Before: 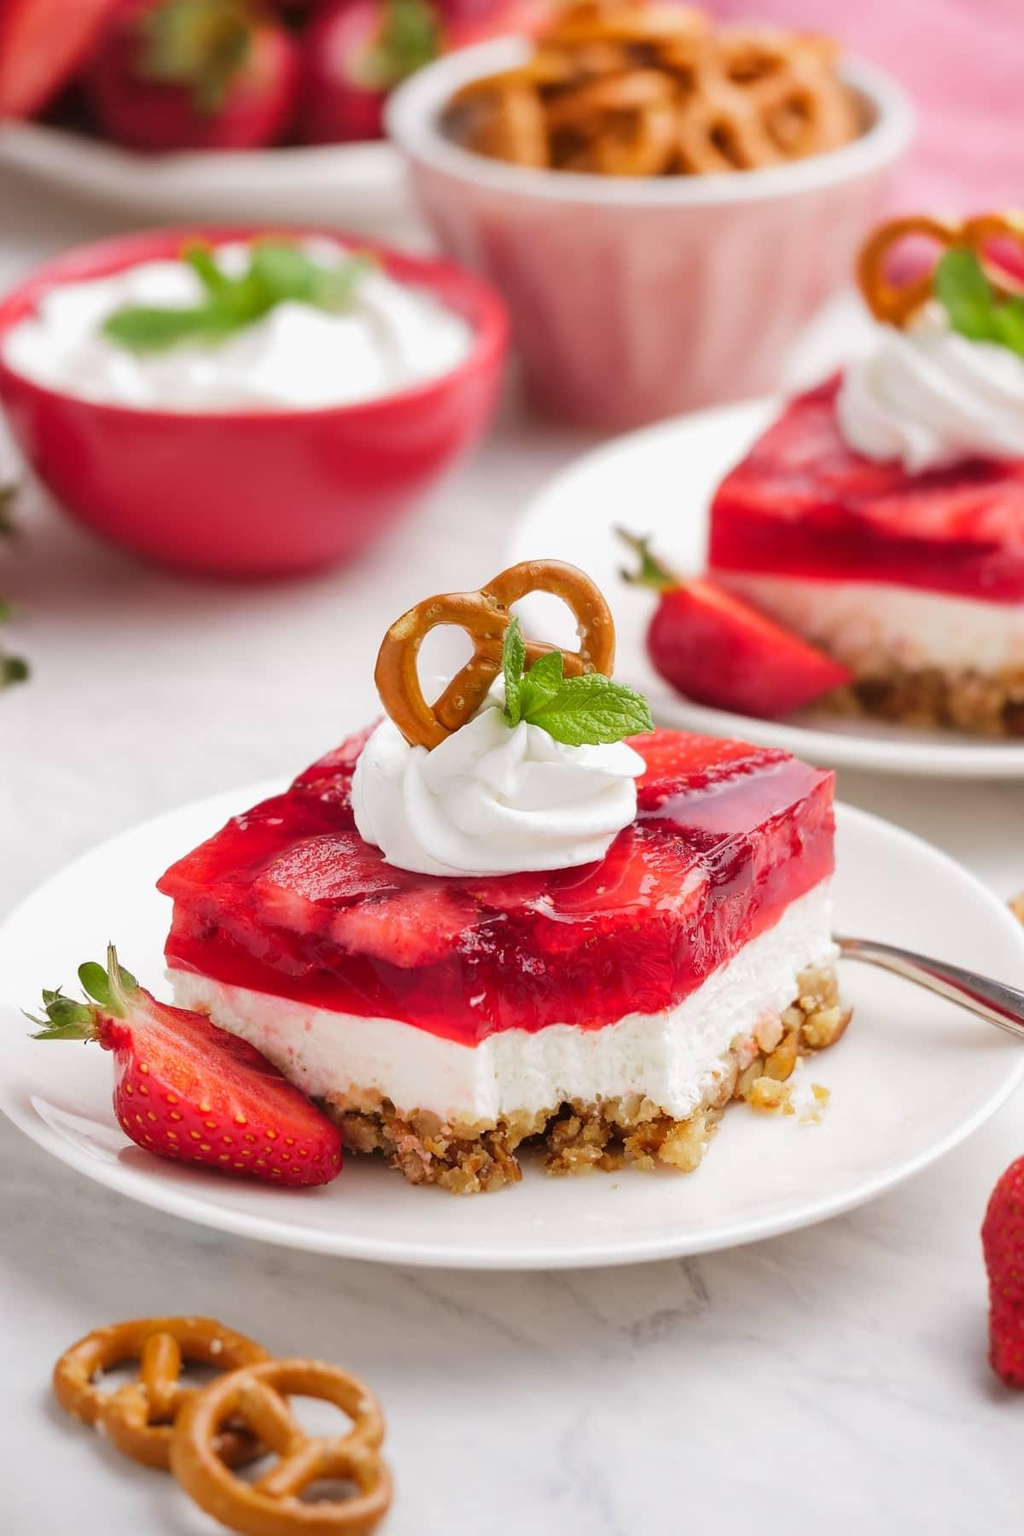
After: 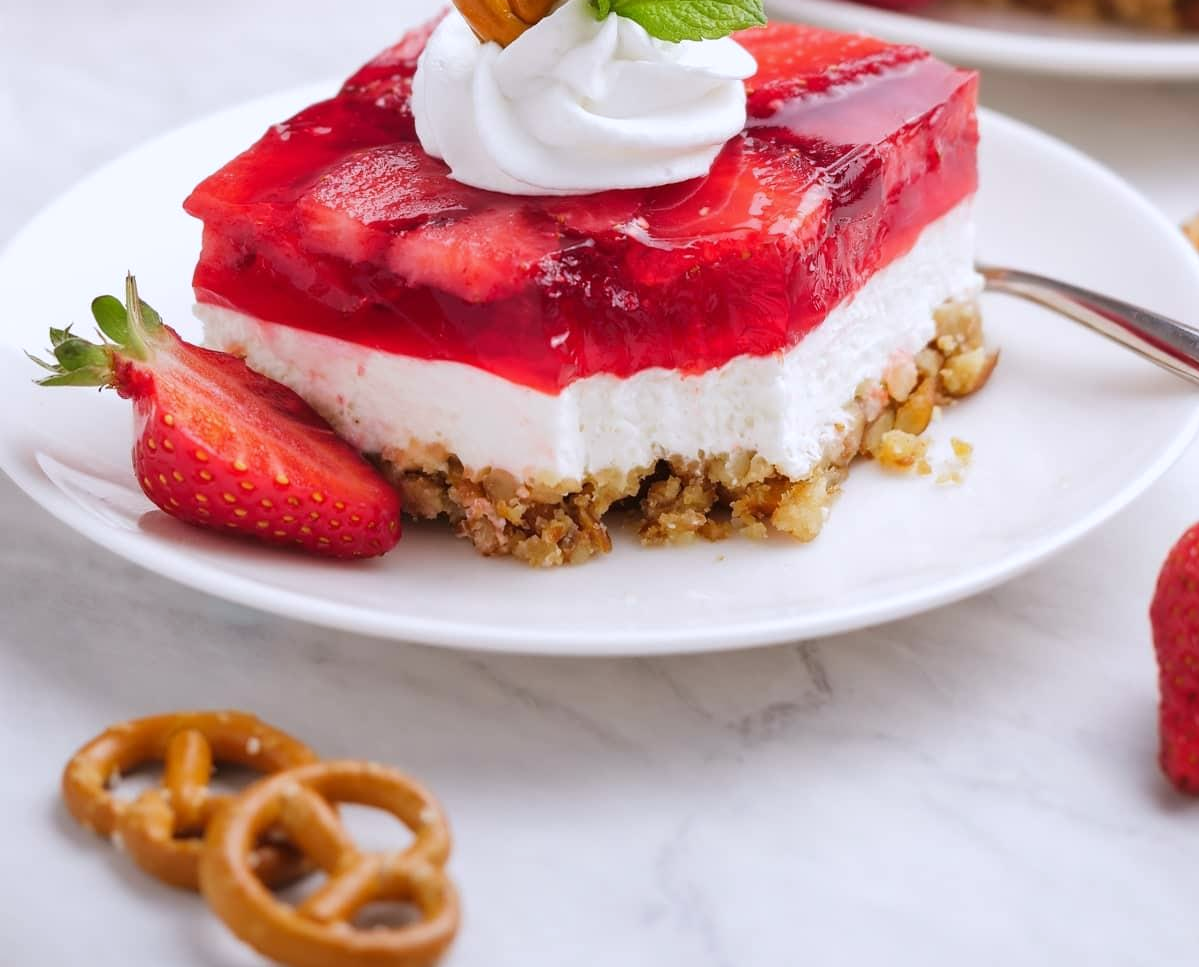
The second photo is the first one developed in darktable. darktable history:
crop and rotate: top 46.237%
white balance: red 0.984, blue 1.059
